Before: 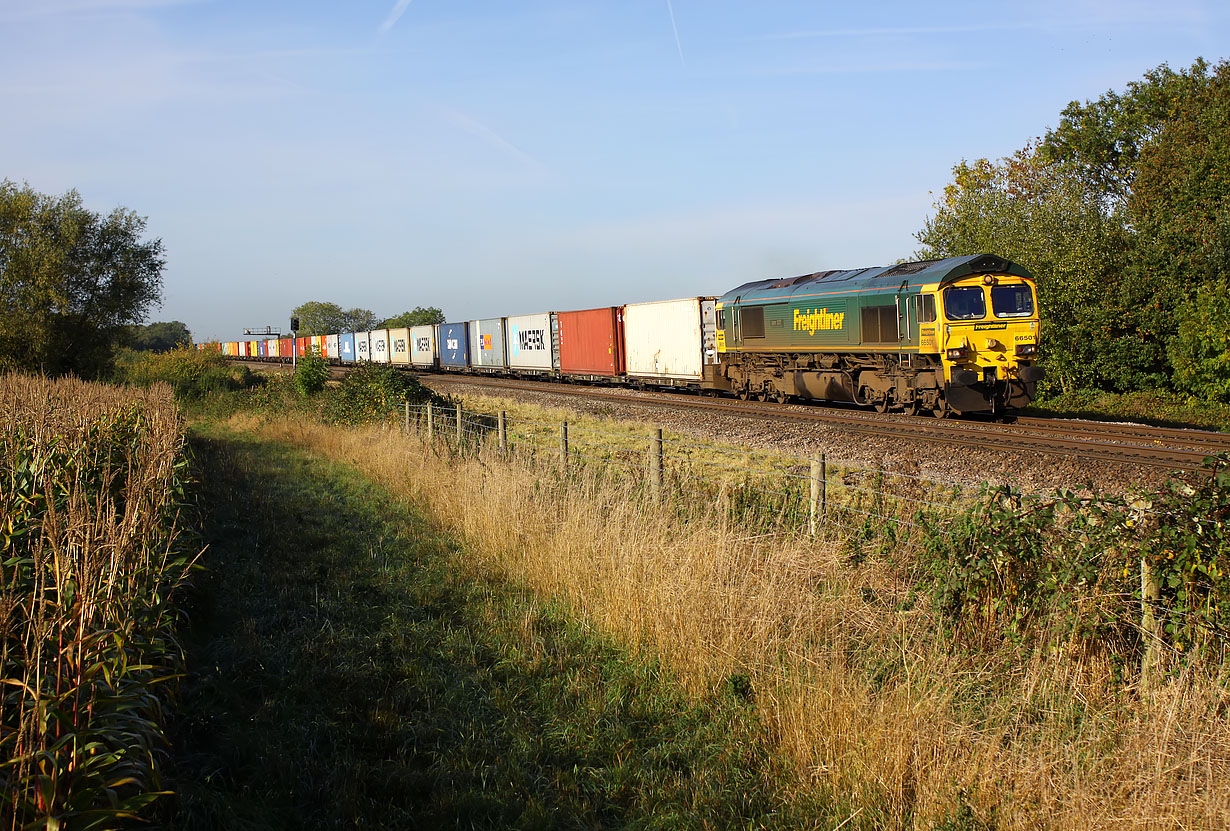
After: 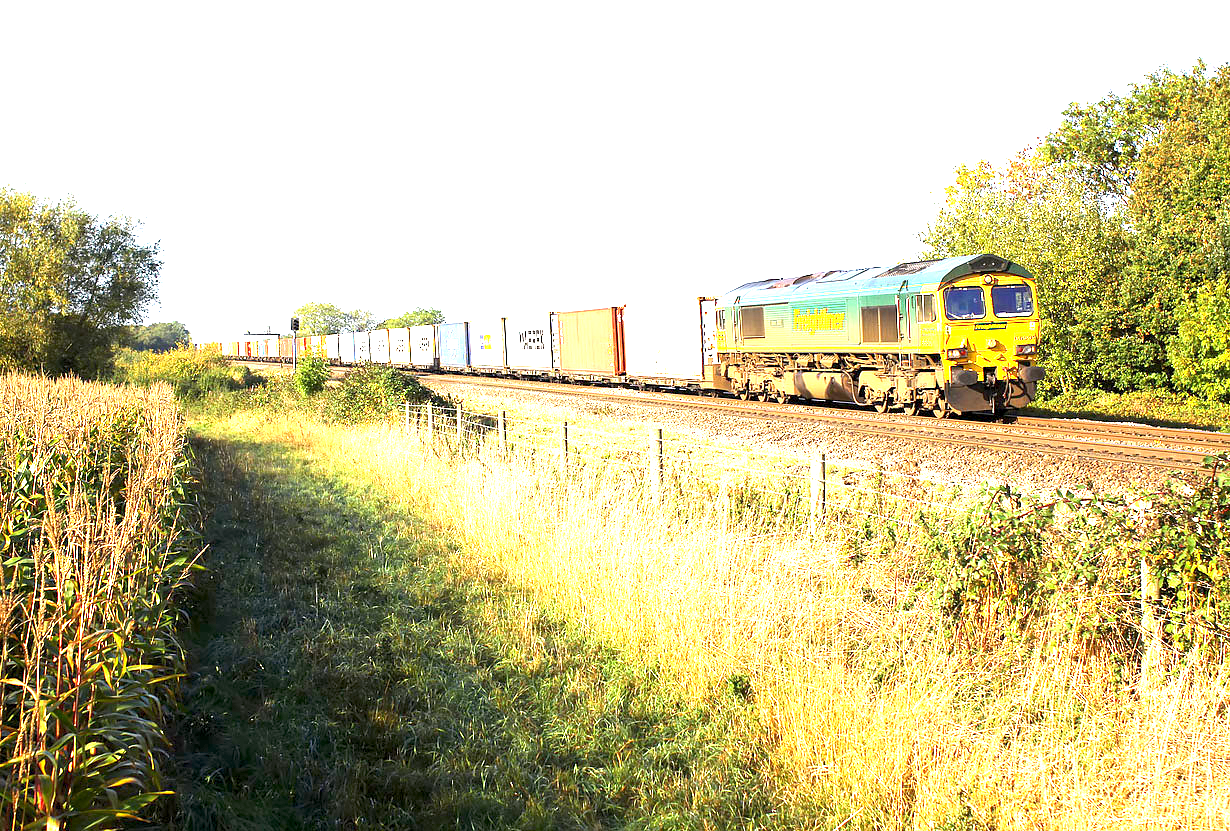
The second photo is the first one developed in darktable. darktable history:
exposure: black level correction 0.001, exposure 2.578 EV, compensate highlight preservation false
levels: levels [0, 0.476, 0.951]
